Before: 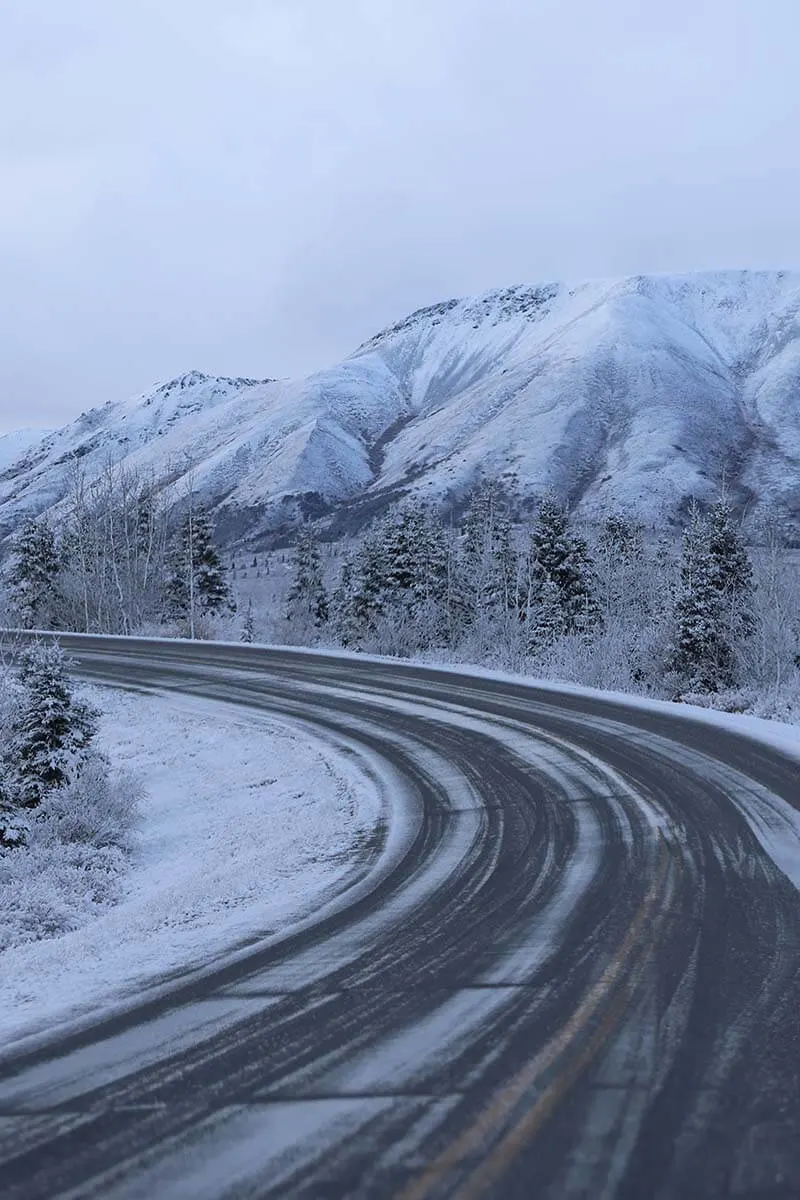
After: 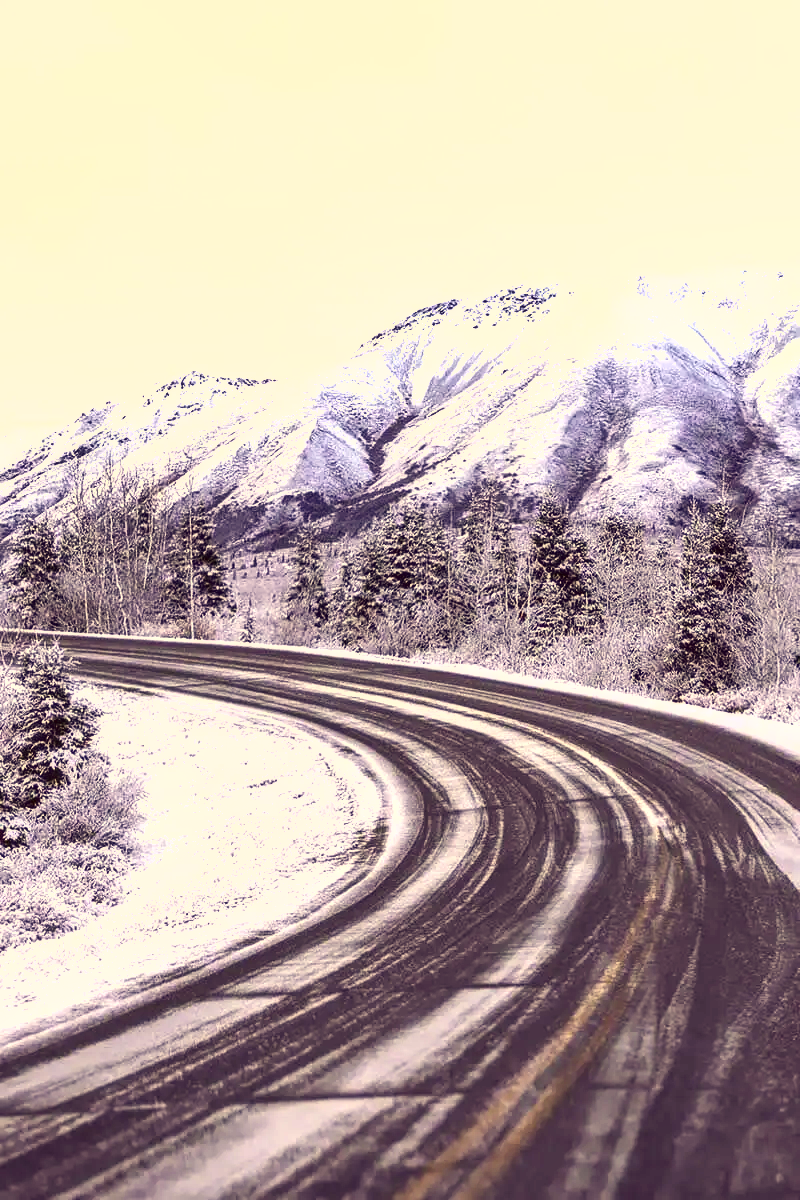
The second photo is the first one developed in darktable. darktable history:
local contrast: on, module defaults
contrast brightness saturation: contrast 0.186, brightness -0.237, saturation 0.117
shadows and highlights: shadows 32.55, highlights -46.27, compress 49.85%, soften with gaussian
exposure: black level correction 0, exposure 1.391 EV, compensate highlight preservation false
color correction: highlights a* 10.03, highlights b* 39.11, shadows a* 13.99, shadows b* 3.19
